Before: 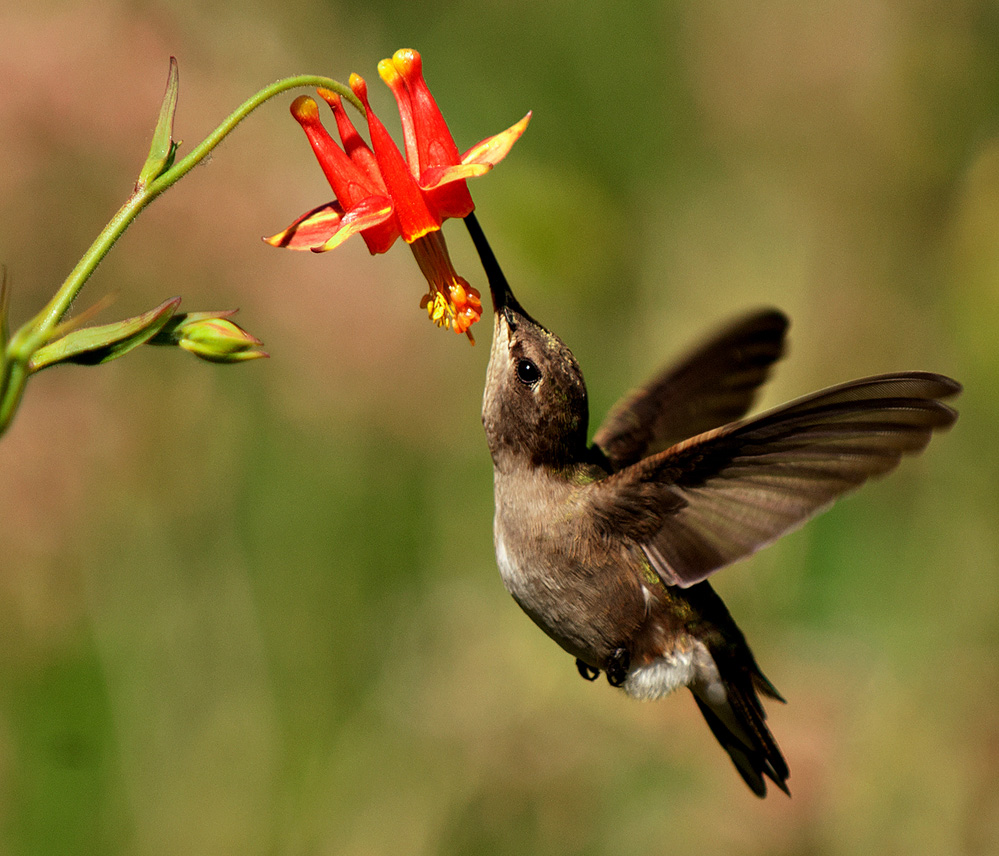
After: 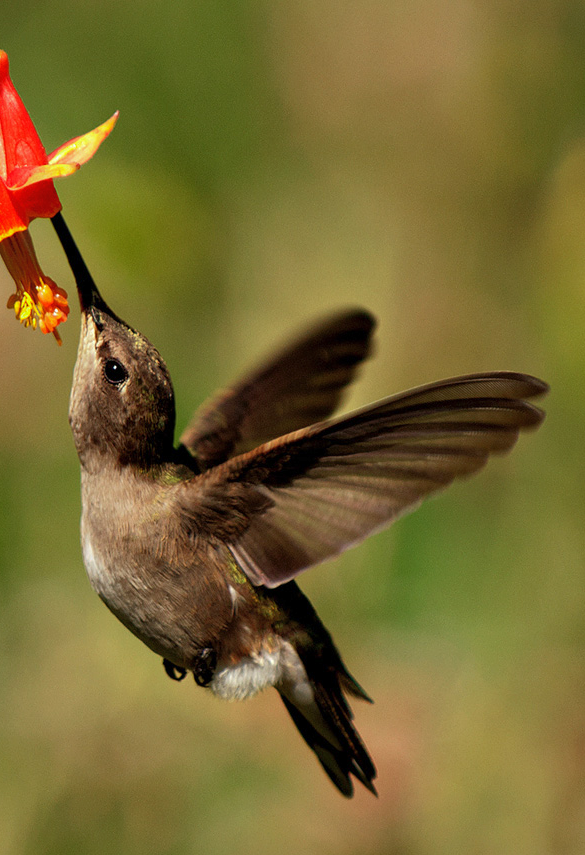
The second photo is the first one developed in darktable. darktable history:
crop: left 41.402%
shadows and highlights: on, module defaults
bloom: size 3%, threshold 100%, strength 0%
